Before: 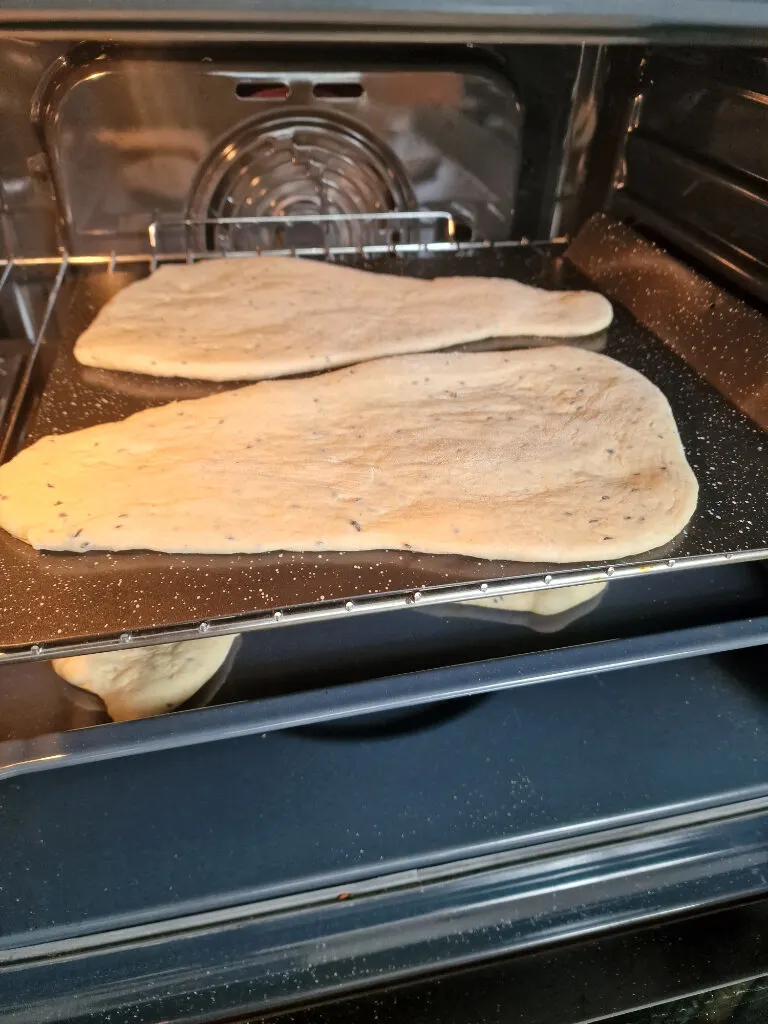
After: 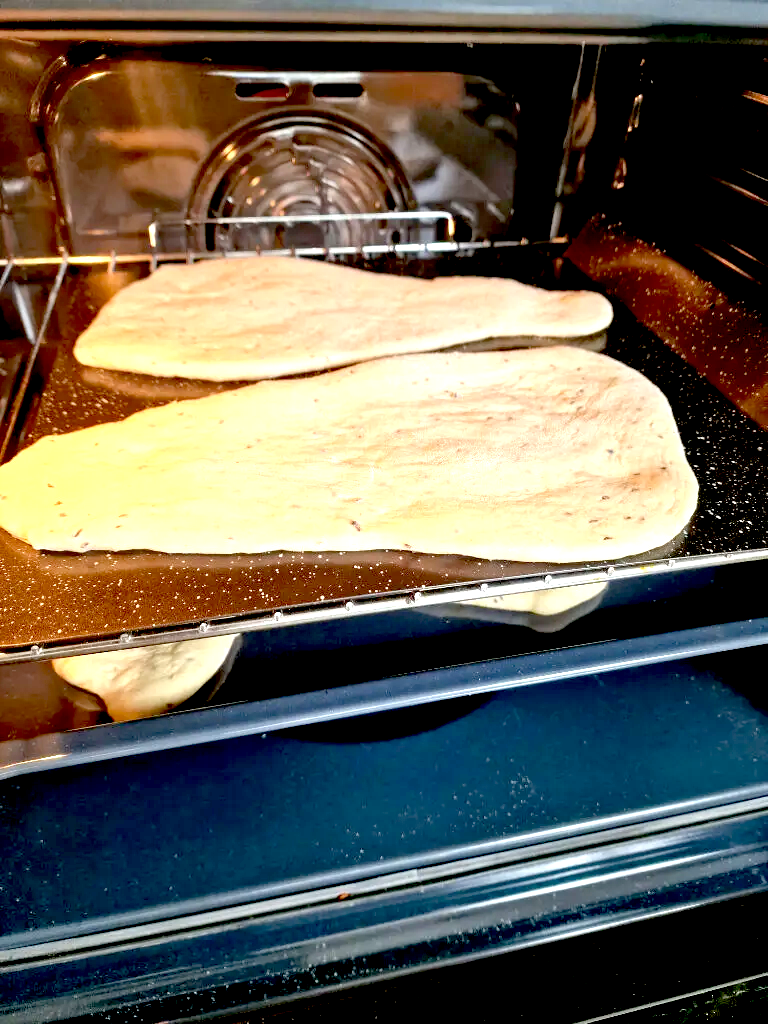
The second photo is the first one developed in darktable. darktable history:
exposure: black level correction 0.034, exposure 0.905 EV, compensate highlight preservation false
